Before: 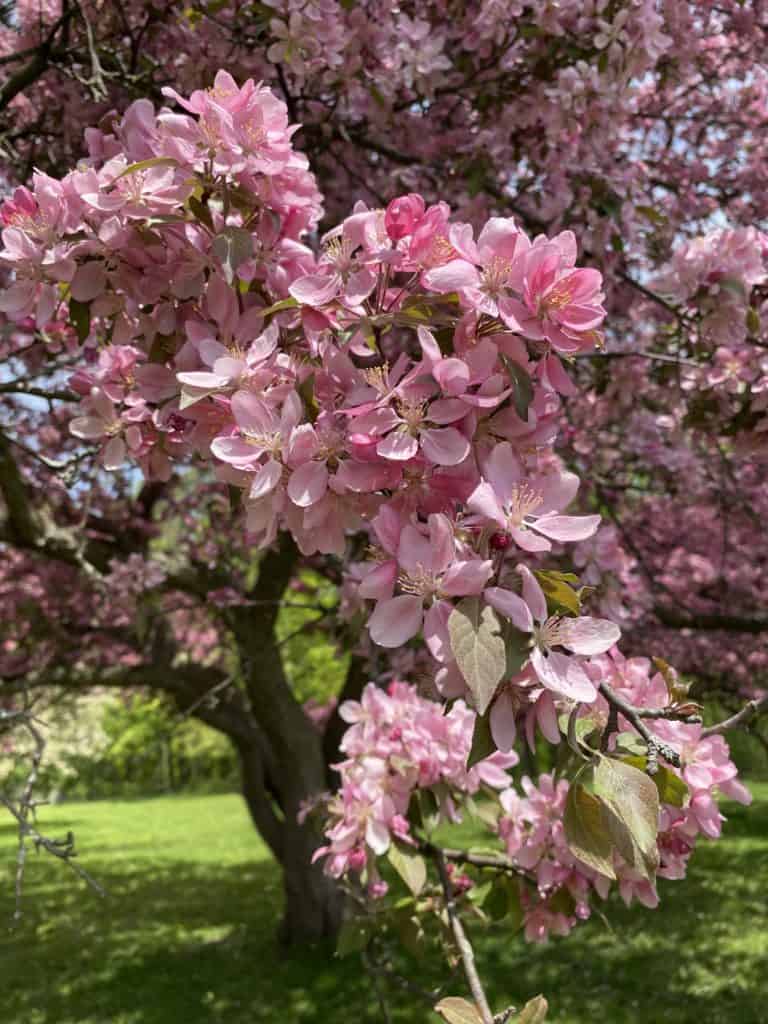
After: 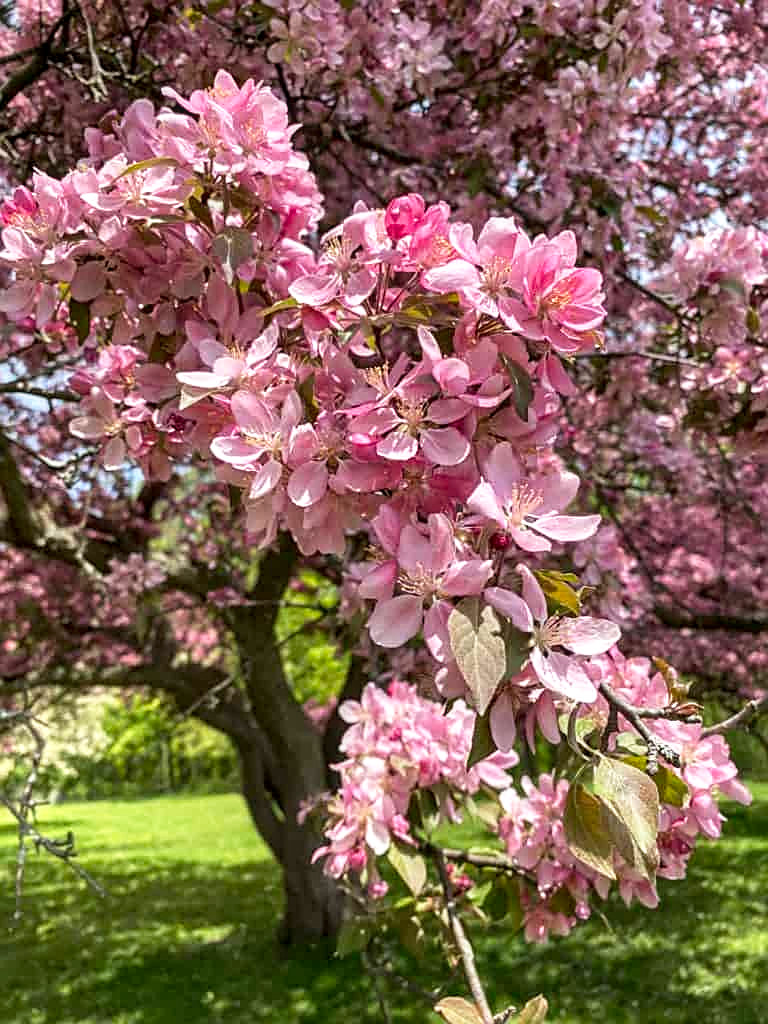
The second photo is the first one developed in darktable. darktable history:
sharpen: on, module defaults
local contrast: on, module defaults
base curve: curves: ch0 [(0, 0) (0.688, 0.865) (1, 1)], preserve colors none
shadows and highlights: soften with gaussian
